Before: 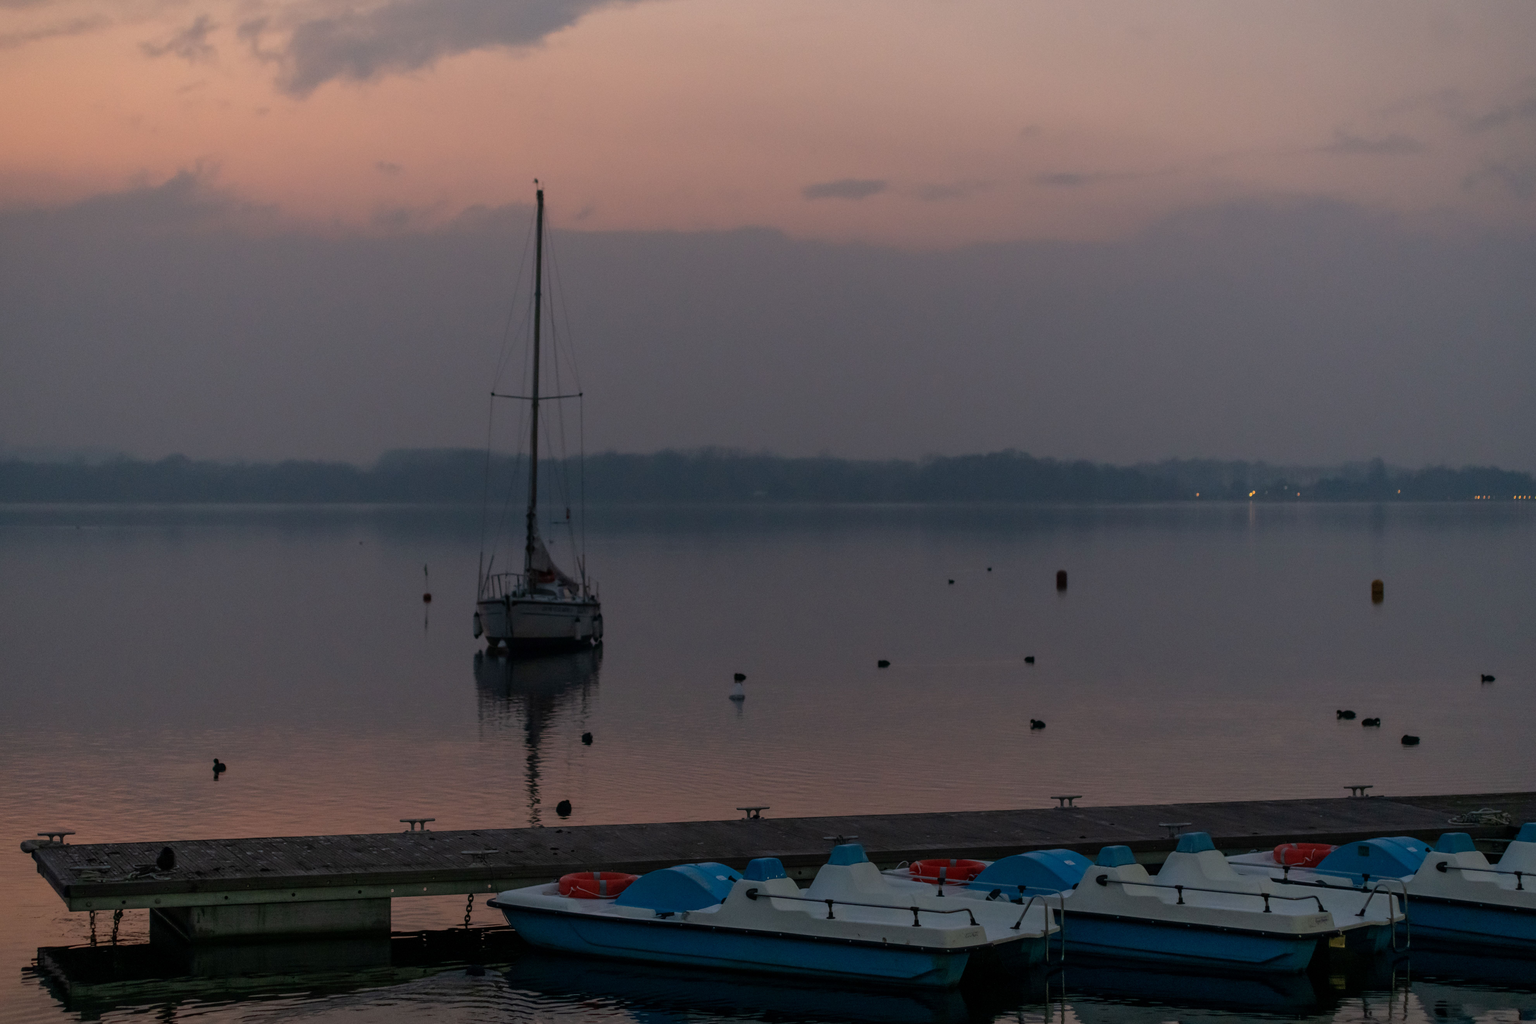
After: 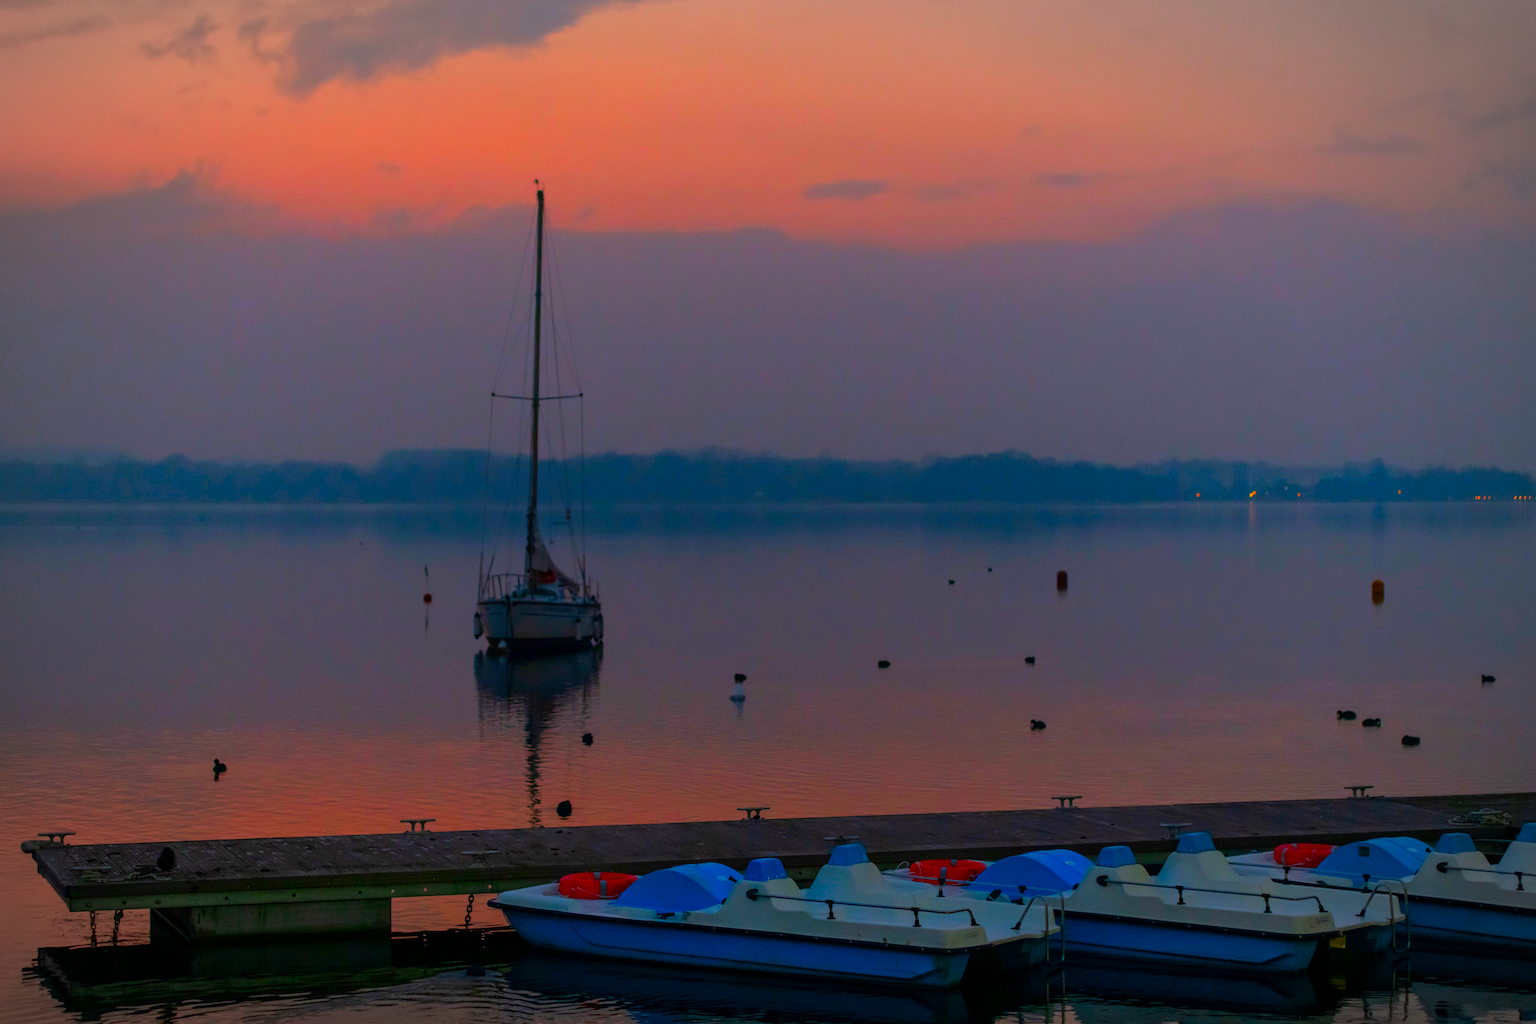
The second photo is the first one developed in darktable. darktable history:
color correction: highlights b* 0.035, saturation 2.96
vignetting: brightness -0.275, automatic ratio true
